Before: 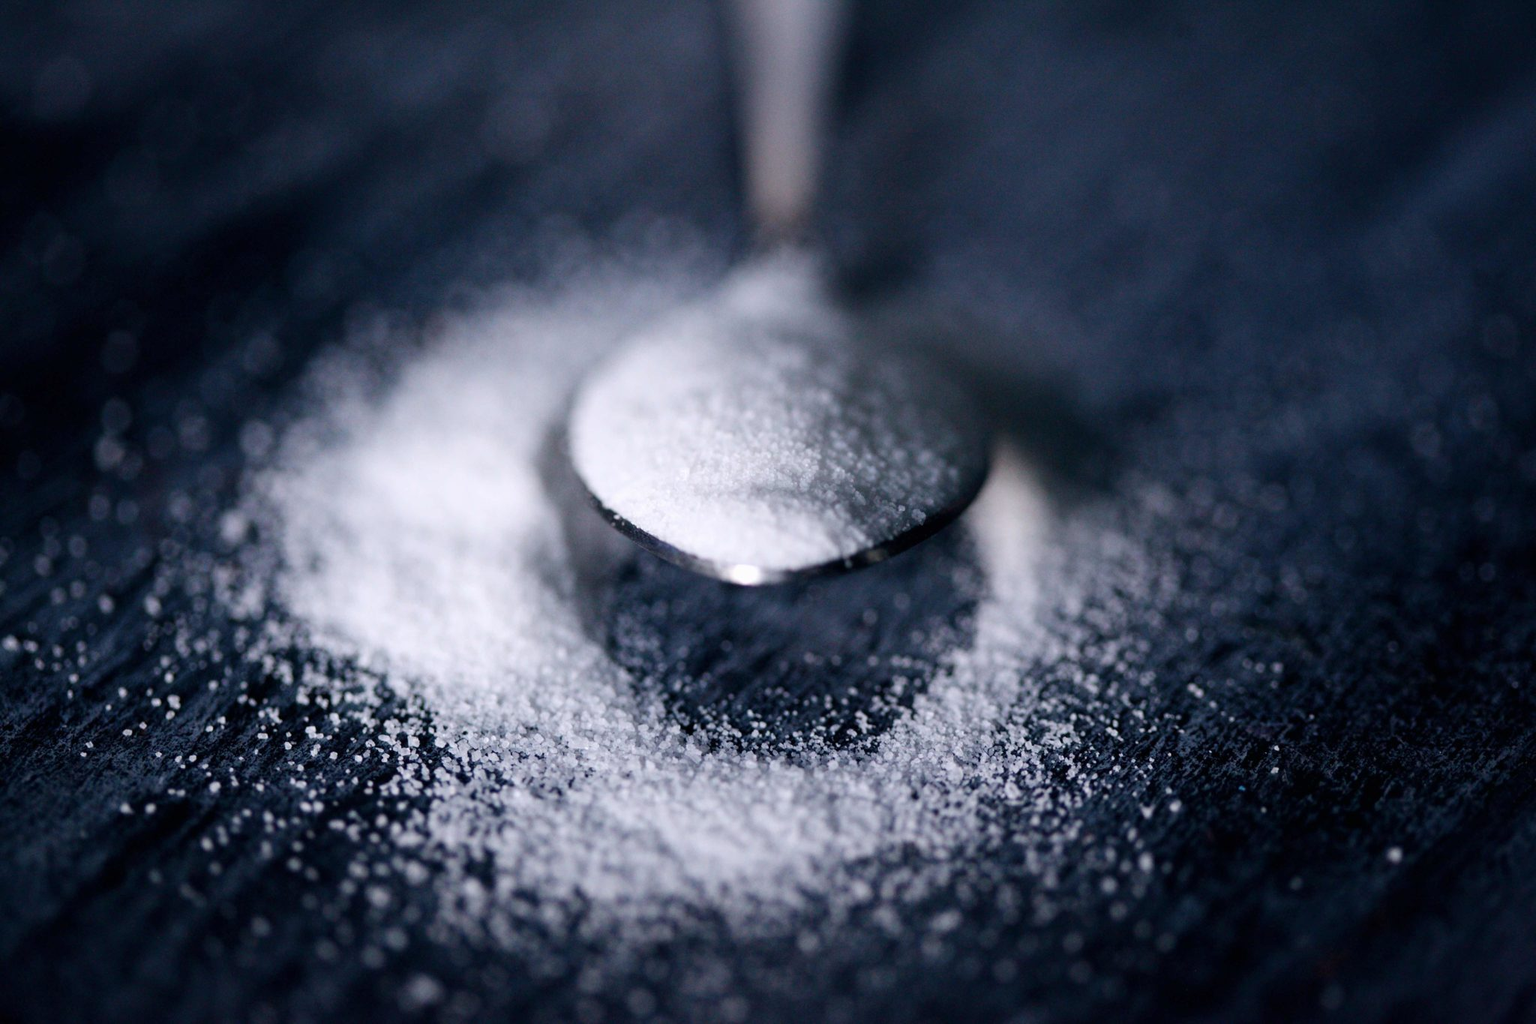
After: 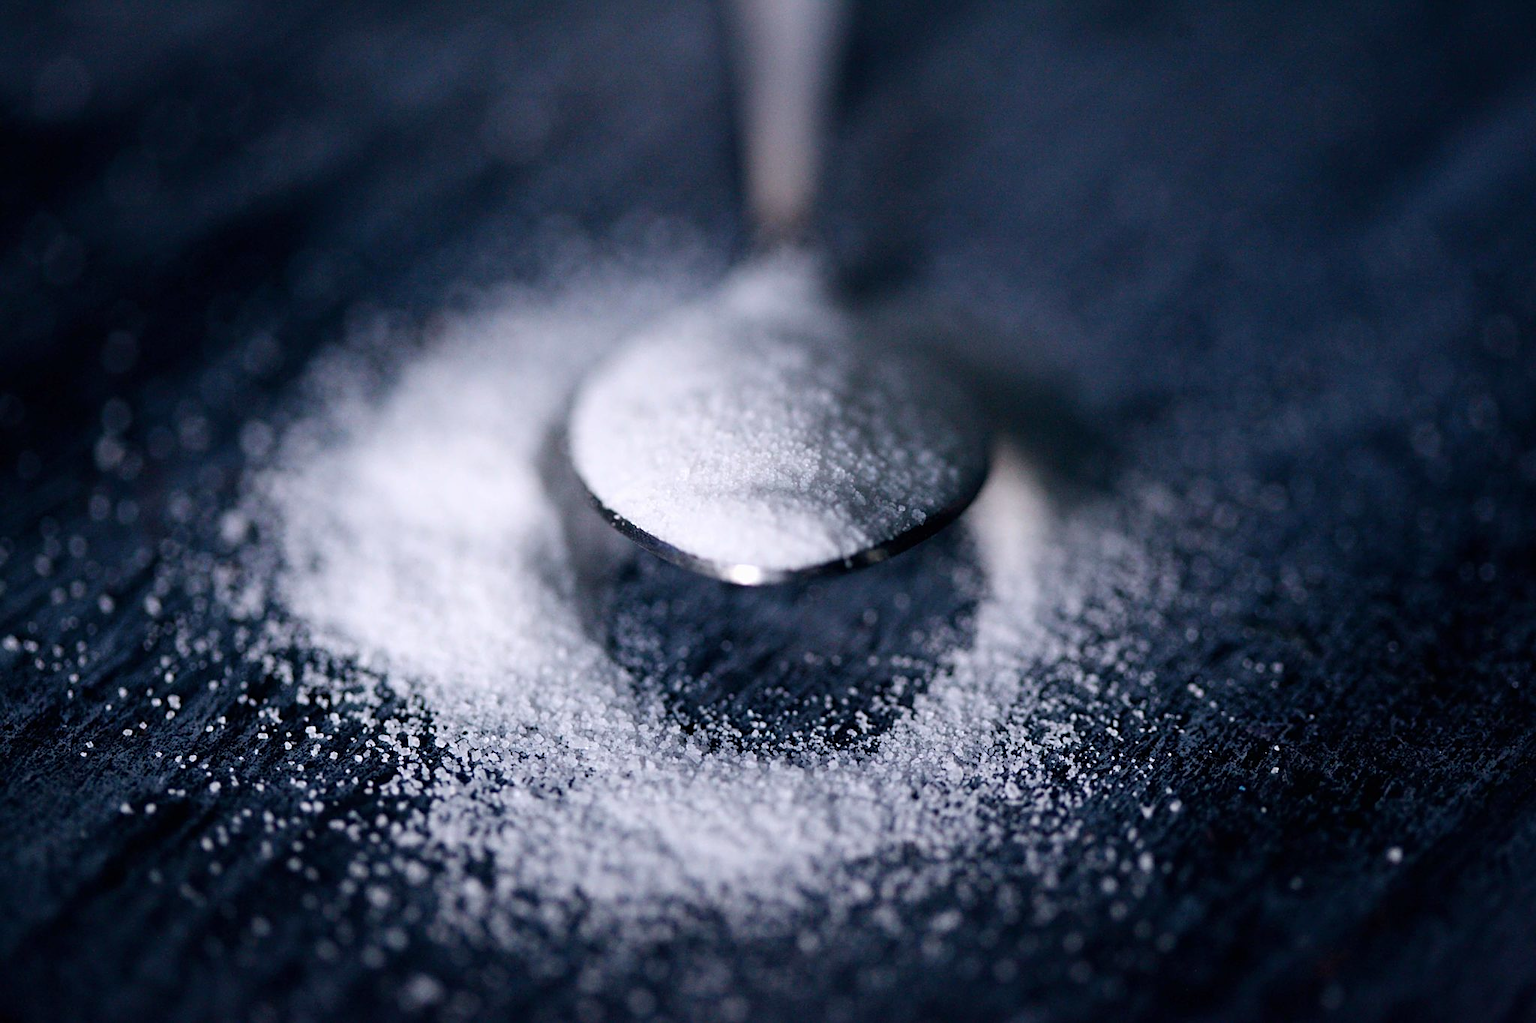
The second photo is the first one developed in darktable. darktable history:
color correction: saturation 1.1
sharpen: on, module defaults
